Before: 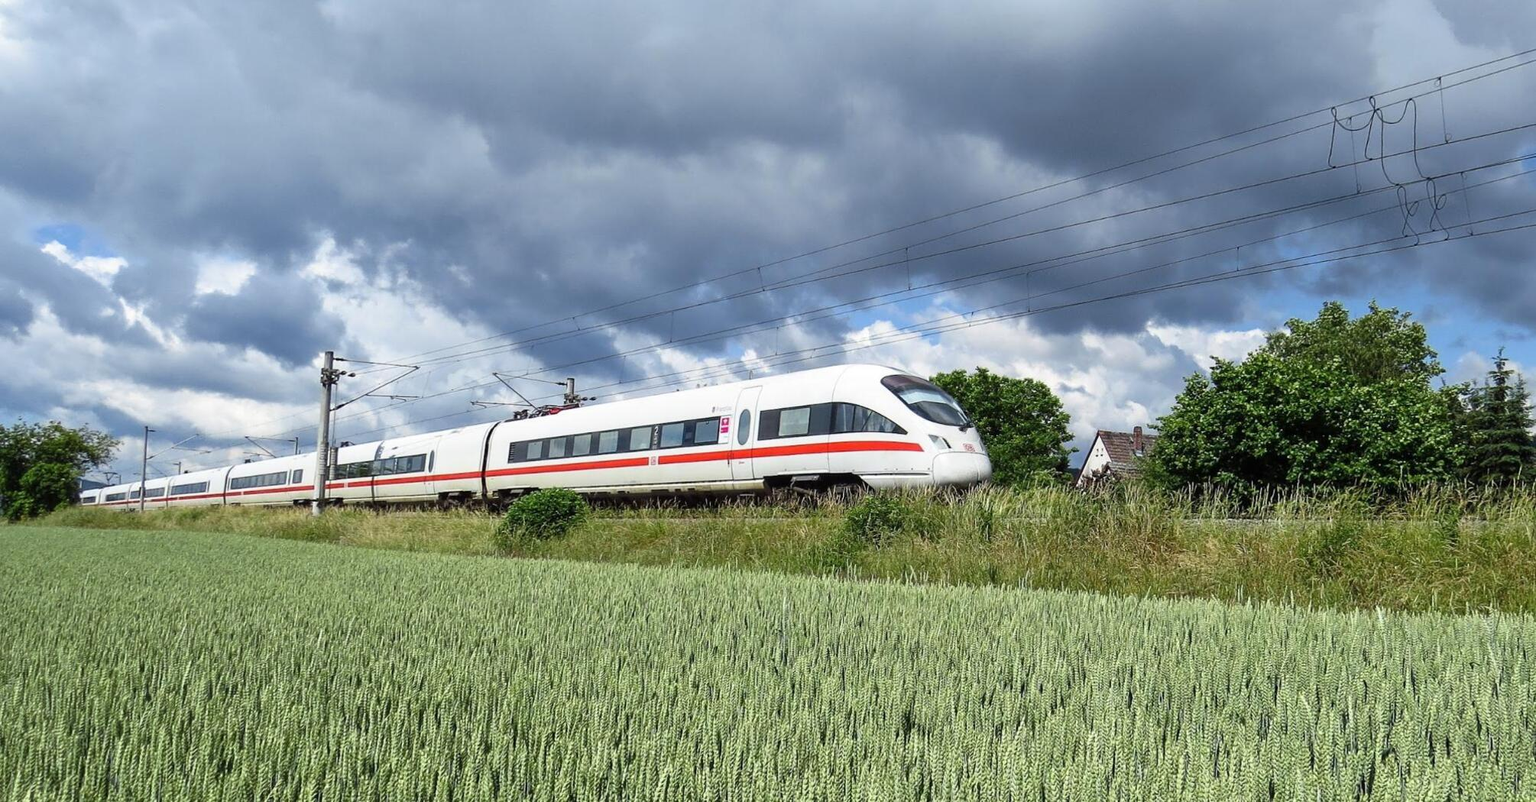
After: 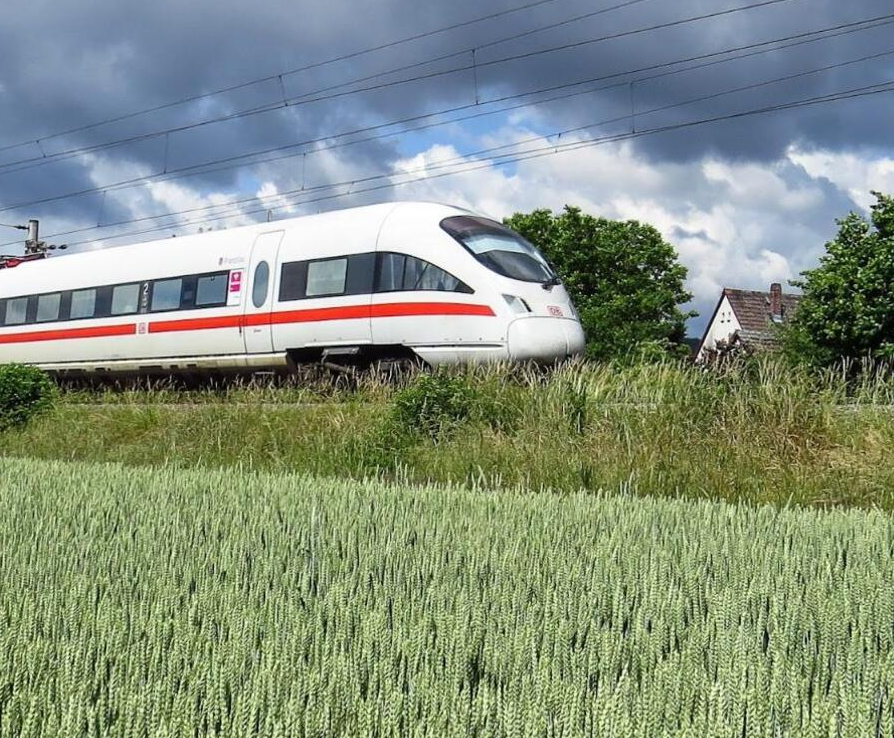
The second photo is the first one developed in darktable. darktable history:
crop: left 35.518%, top 26.215%, right 19.979%, bottom 3.437%
